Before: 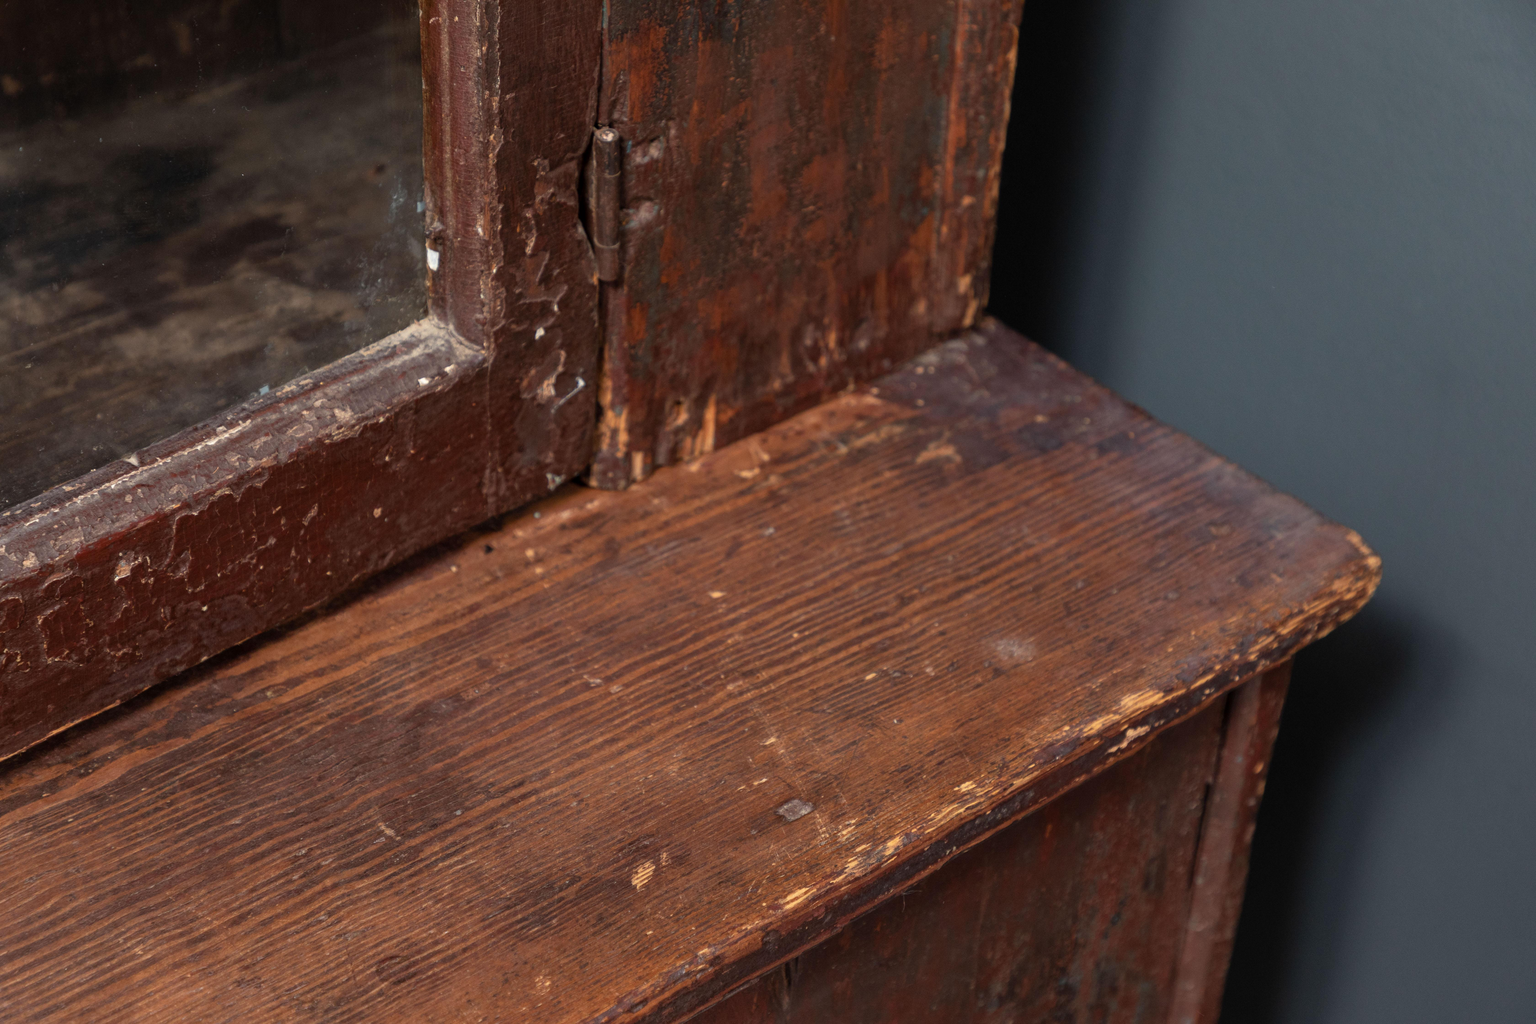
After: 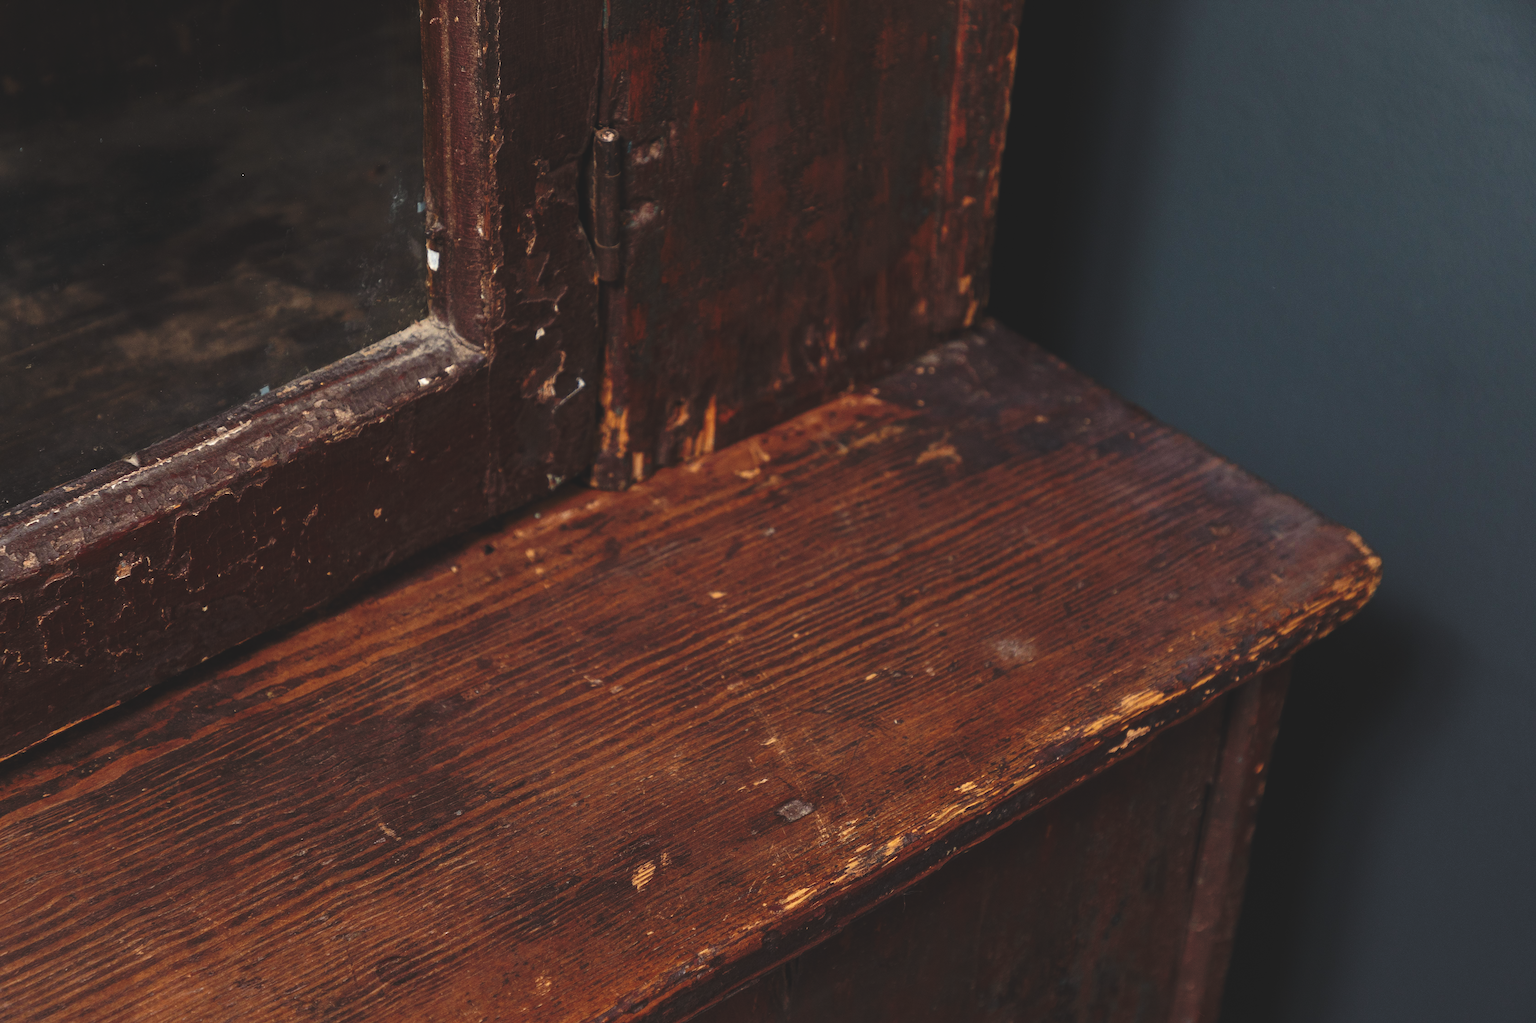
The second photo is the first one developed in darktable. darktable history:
tone curve: curves: ch0 [(0, 0) (0.003, 0.002) (0.011, 0.007) (0.025, 0.015) (0.044, 0.026) (0.069, 0.041) (0.1, 0.059) (0.136, 0.08) (0.177, 0.105) (0.224, 0.132) (0.277, 0.163) (0.335, 0.198) (0.399, 0.253) (0.468, 0.341) (0.543, 0.435) (0.623, 0.532) (0.709, 0.635) (0.801, 0.745) (0.898, 0.873) (1, 1)], preserve colors none
crop: bottom 0.071%
sharpen: on, module defaults
exposure: black level correction -0.028, compensate highlight preservation false
